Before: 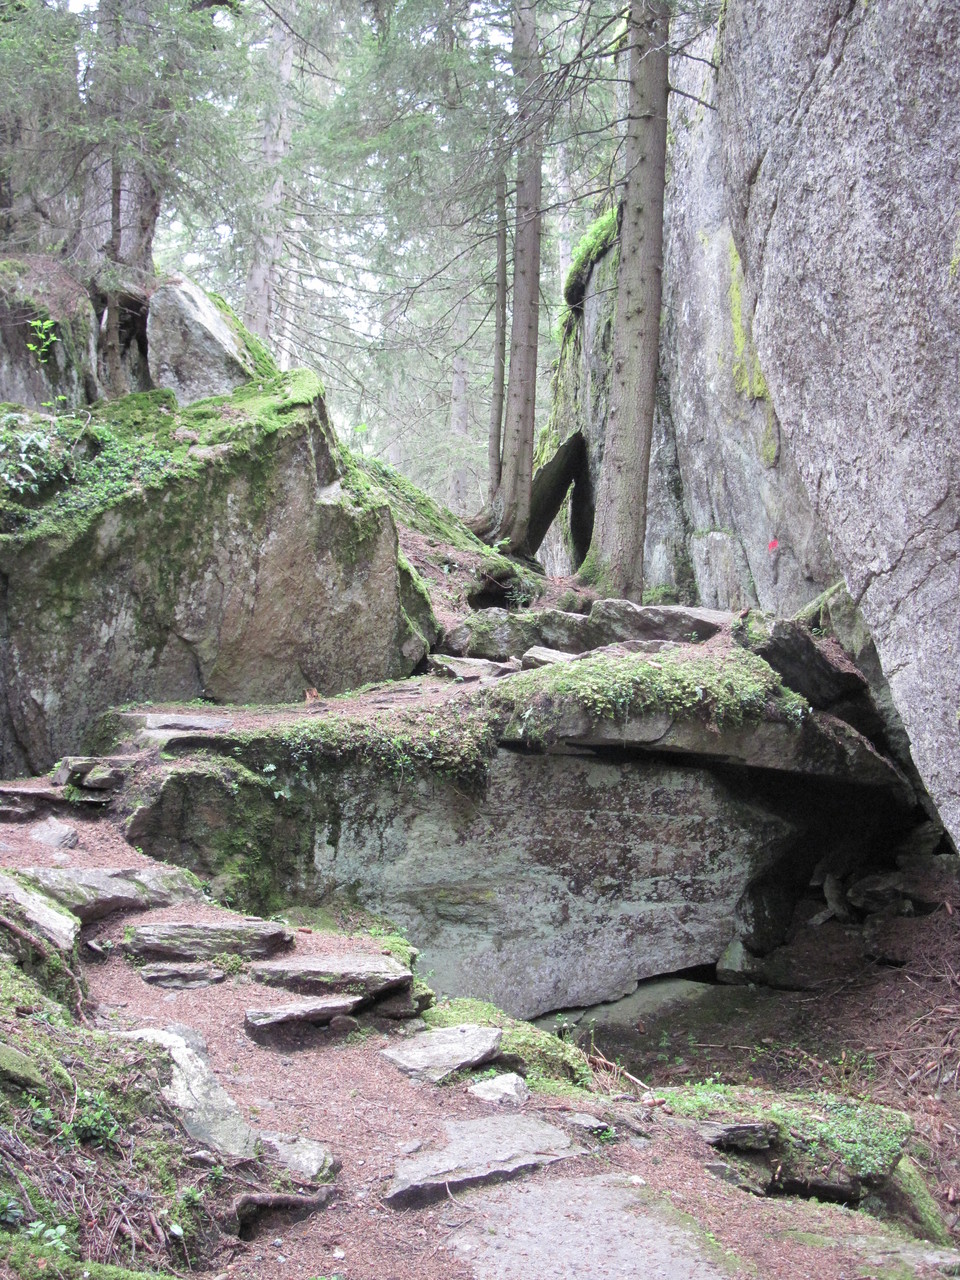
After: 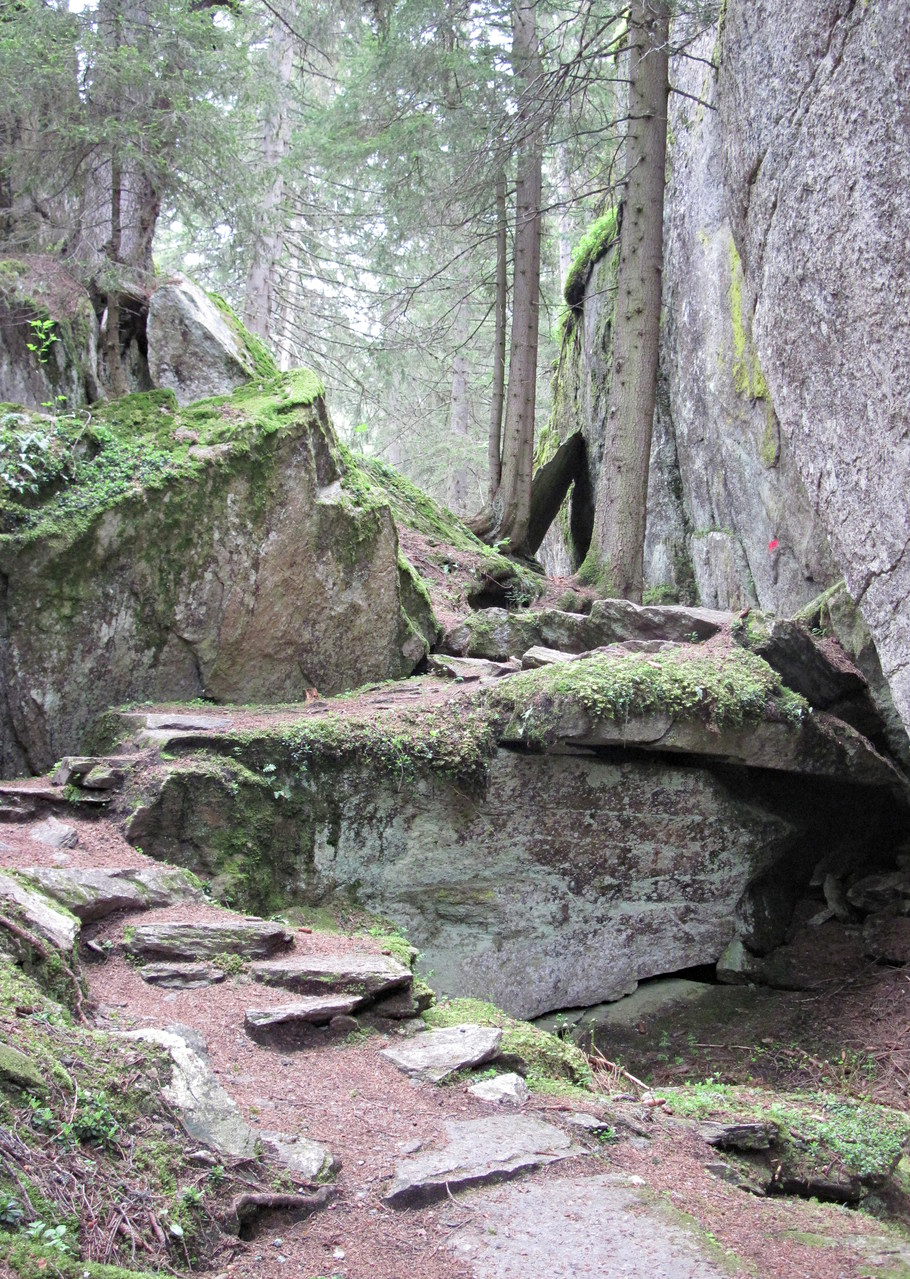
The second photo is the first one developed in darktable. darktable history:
crop and rotate: left 0%, right 5.157%
haze removal: compatibility mode true, adaptive false
